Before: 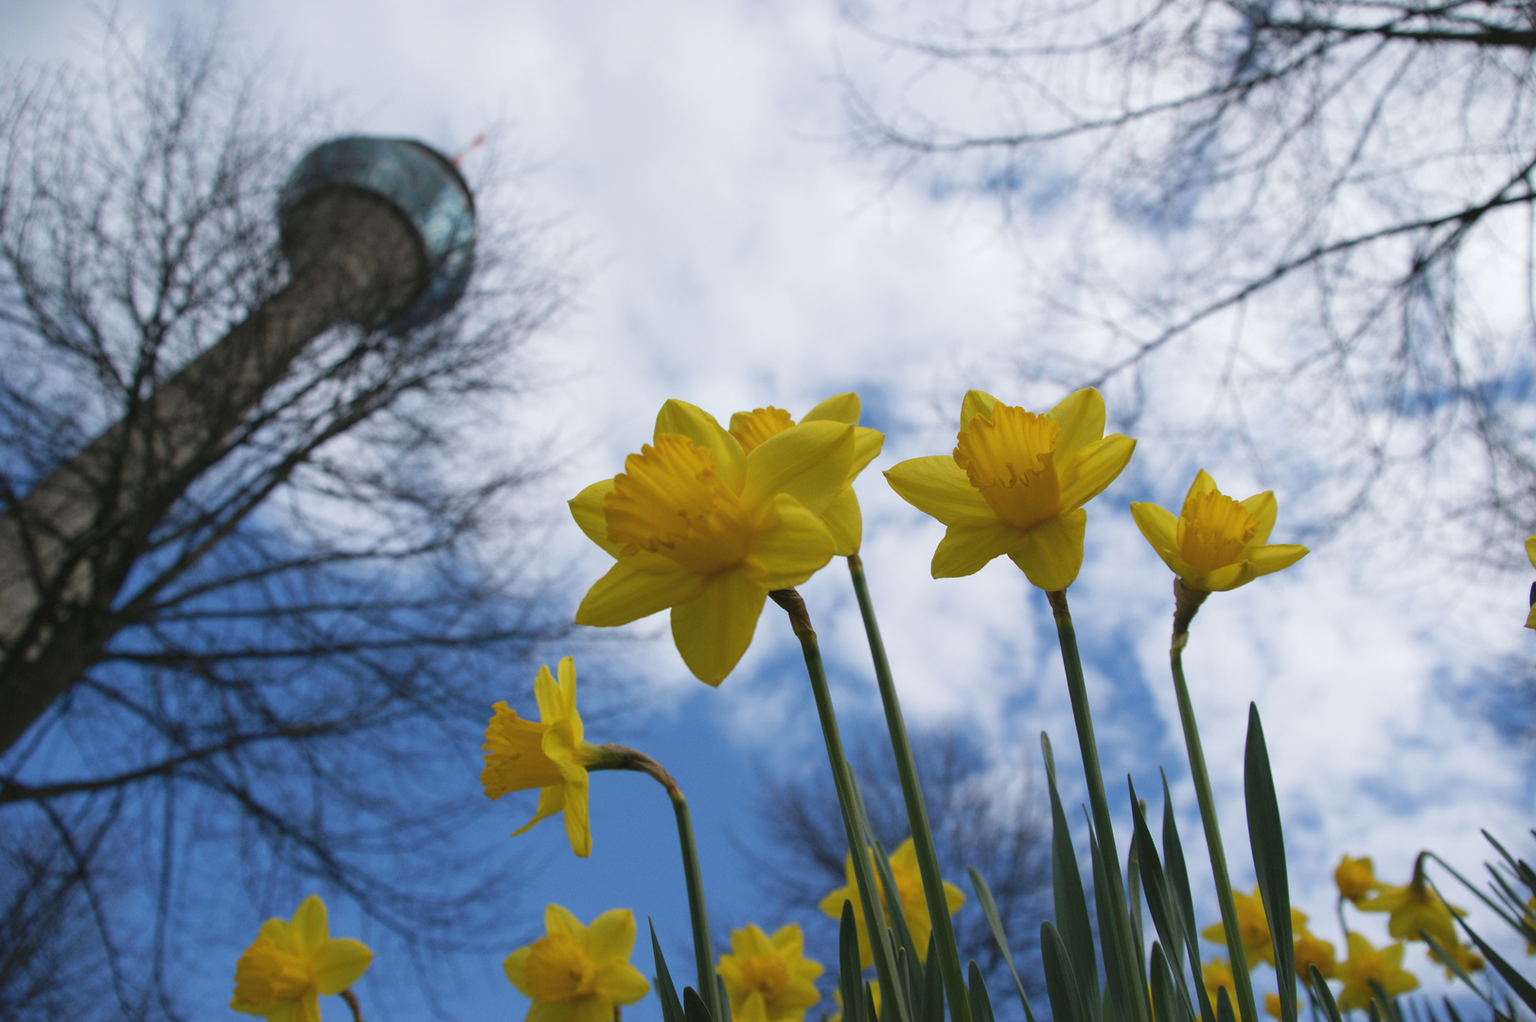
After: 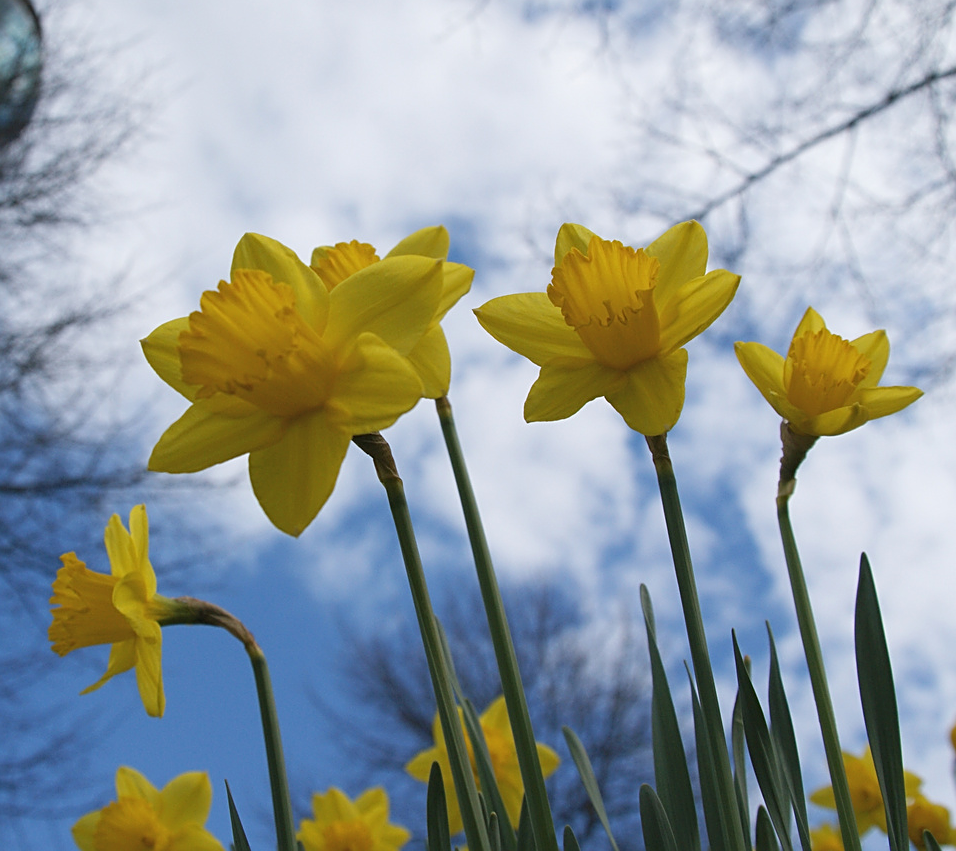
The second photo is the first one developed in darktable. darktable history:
crop and rotate: left 28.385%, top 17.576%, right 12.709%, bottom 3.613%
sharpen: on, module defaults
